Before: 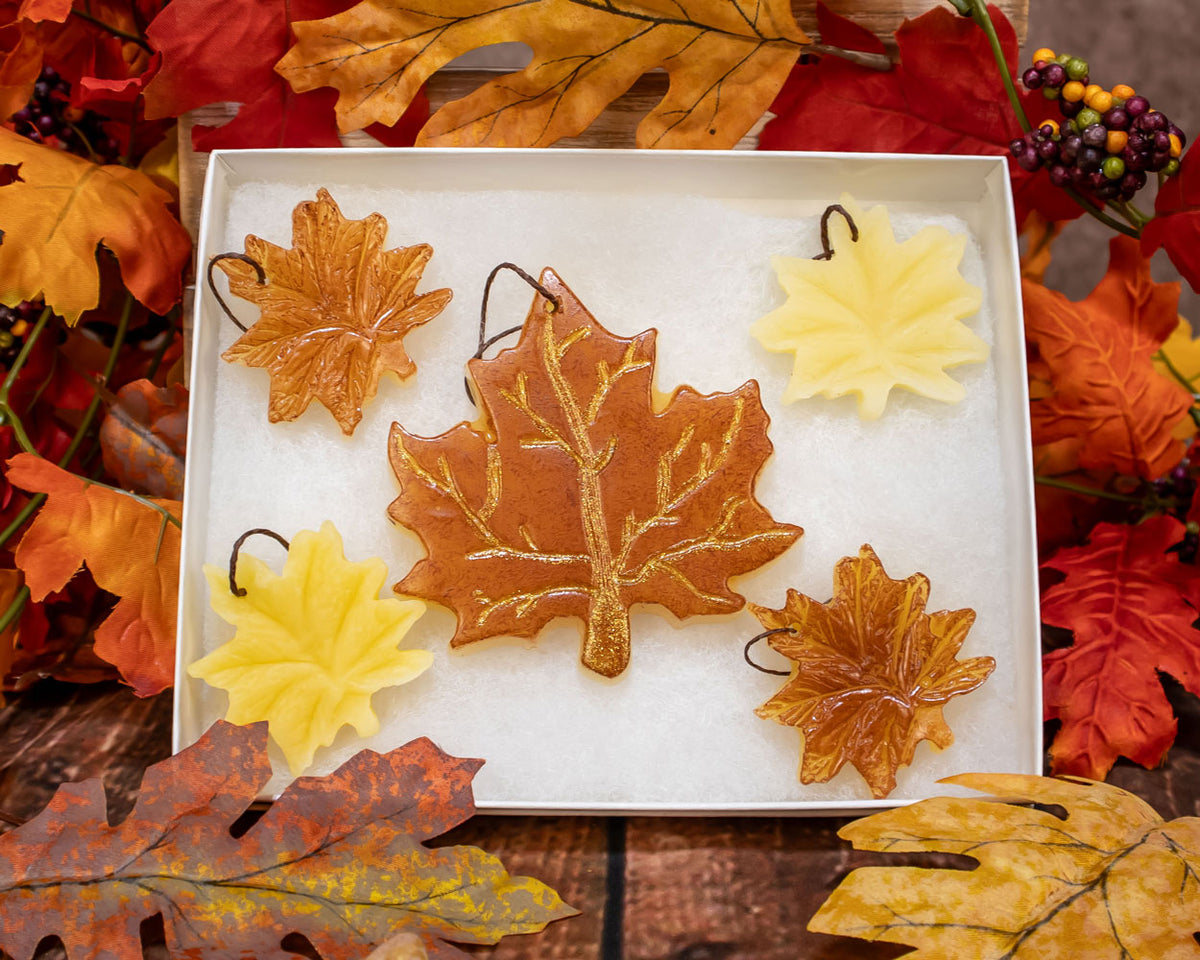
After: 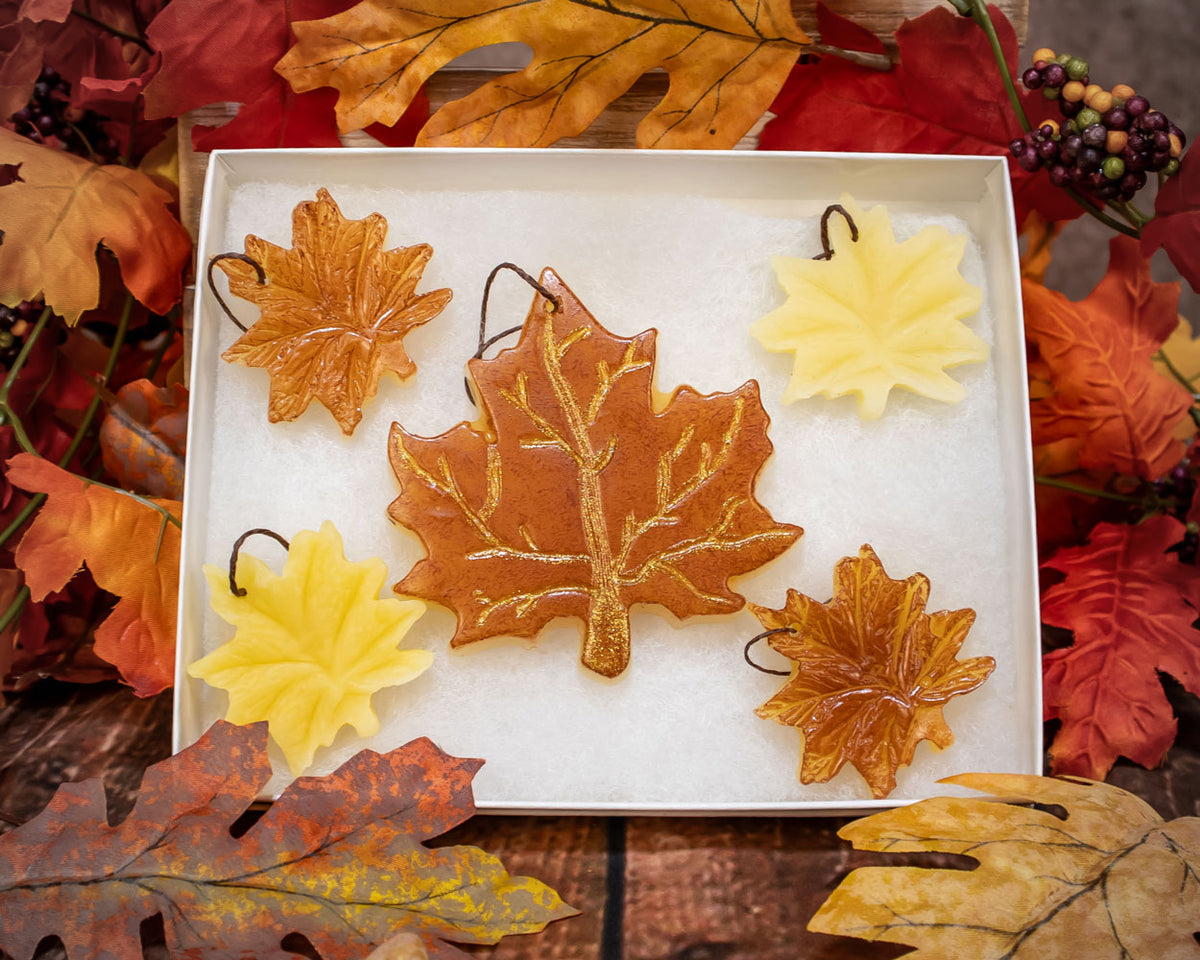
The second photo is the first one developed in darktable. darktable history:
vignetting: fall-off radius 61.1%
